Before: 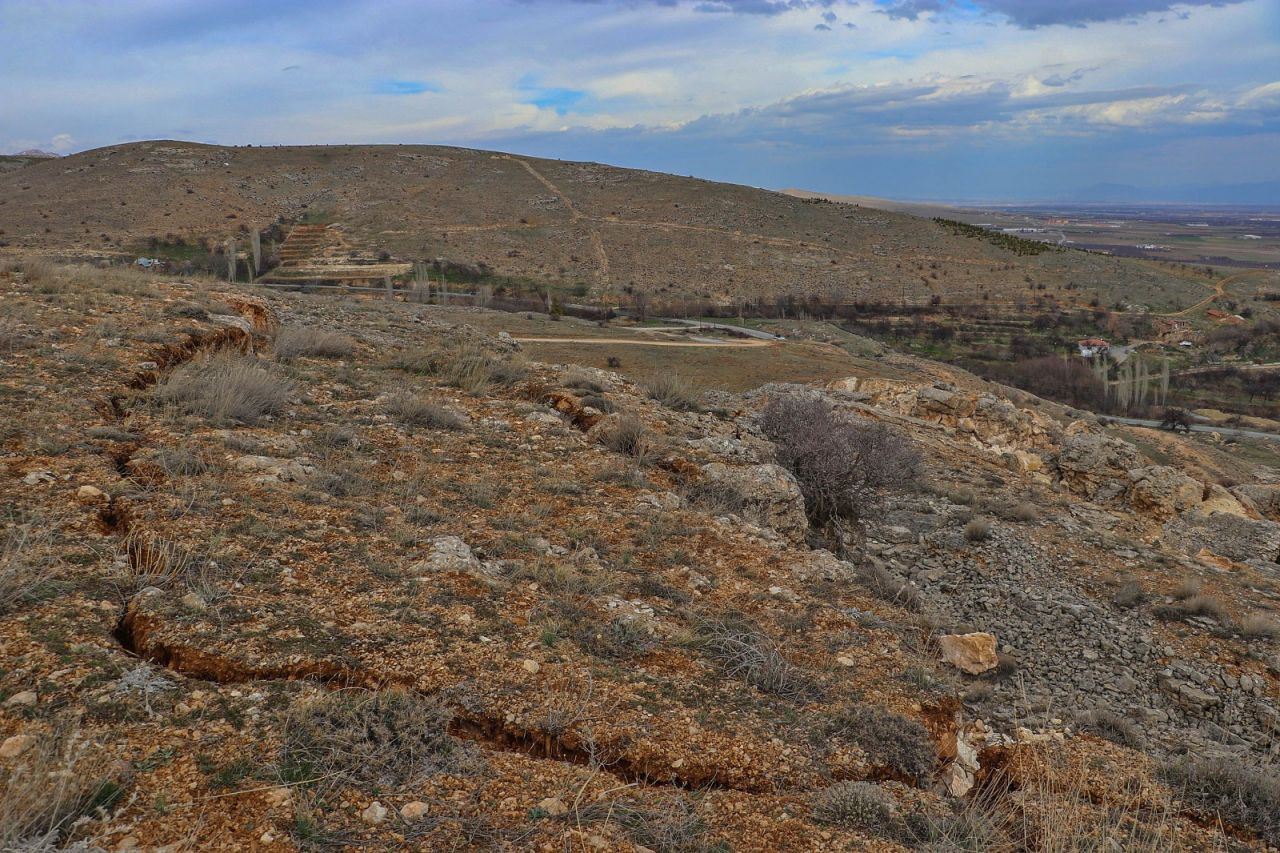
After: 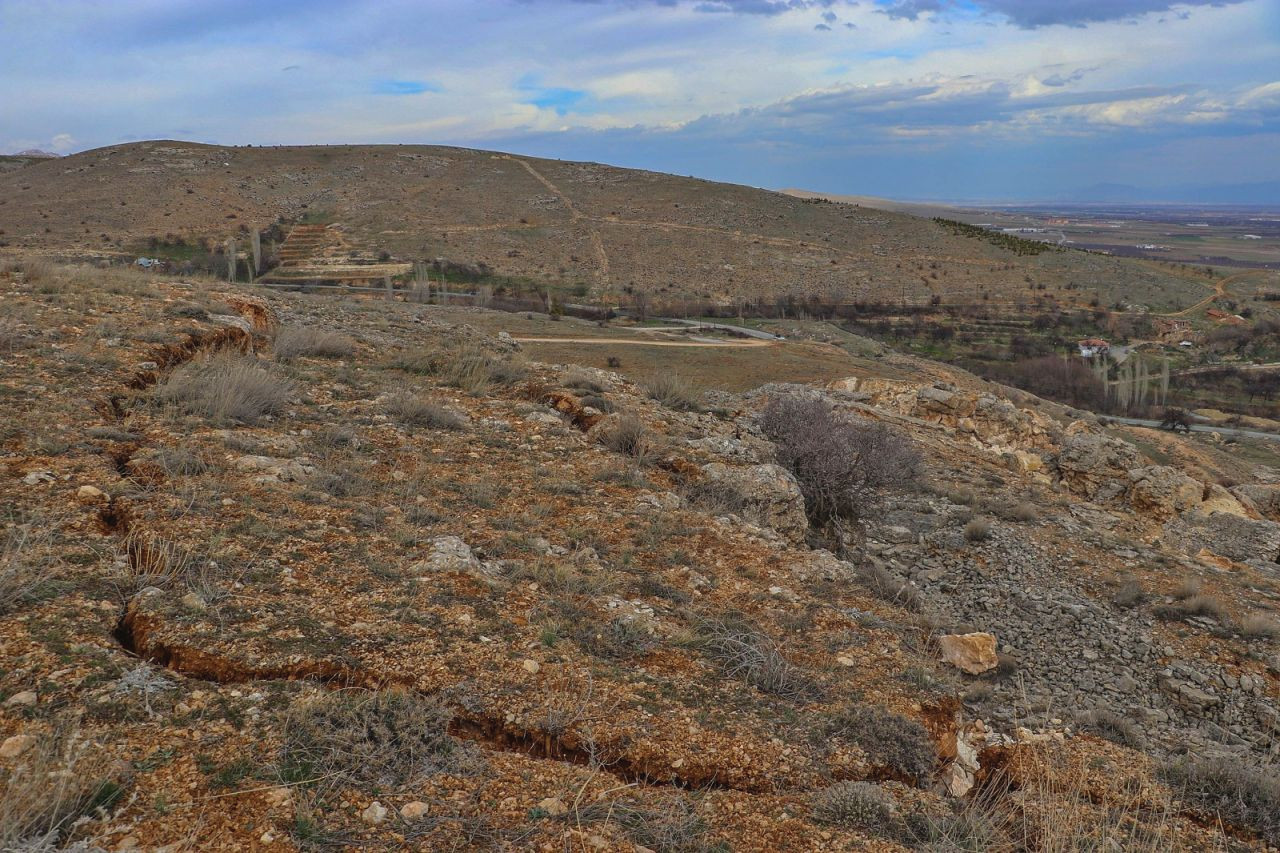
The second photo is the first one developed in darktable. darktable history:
local contrast: mode bilateral grid, contrast 100, coarseness 100, detail 91%, midtone range 0.2
exposure: black level correction -0.001, exposure 0.08 EV, compensate highlight preservation false
